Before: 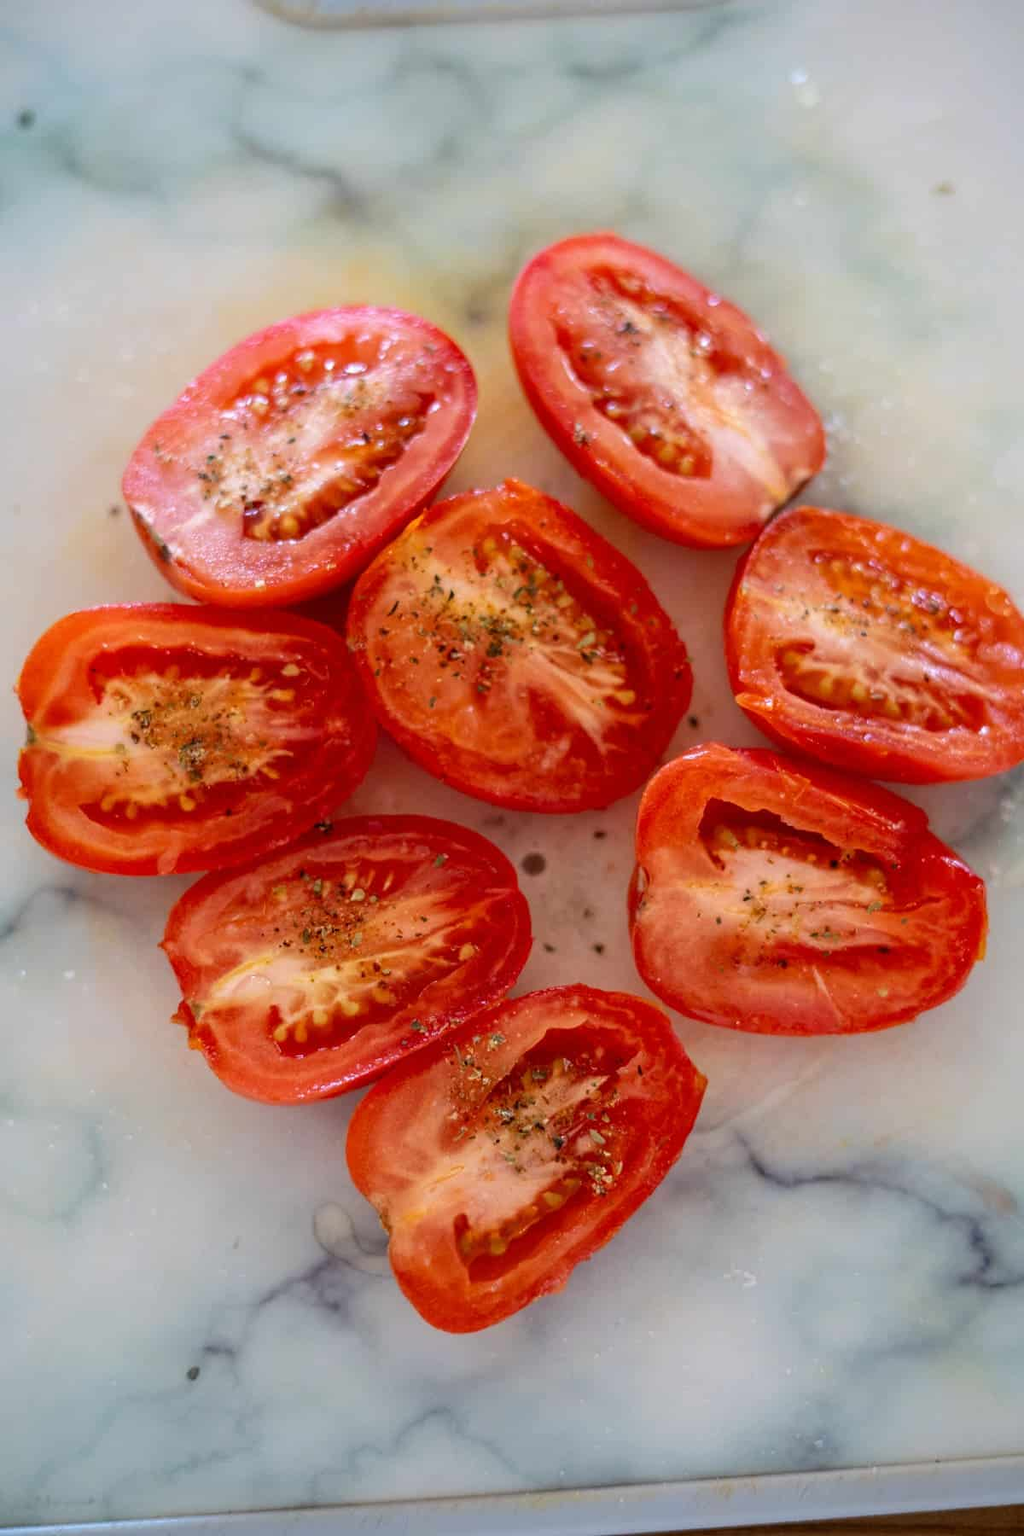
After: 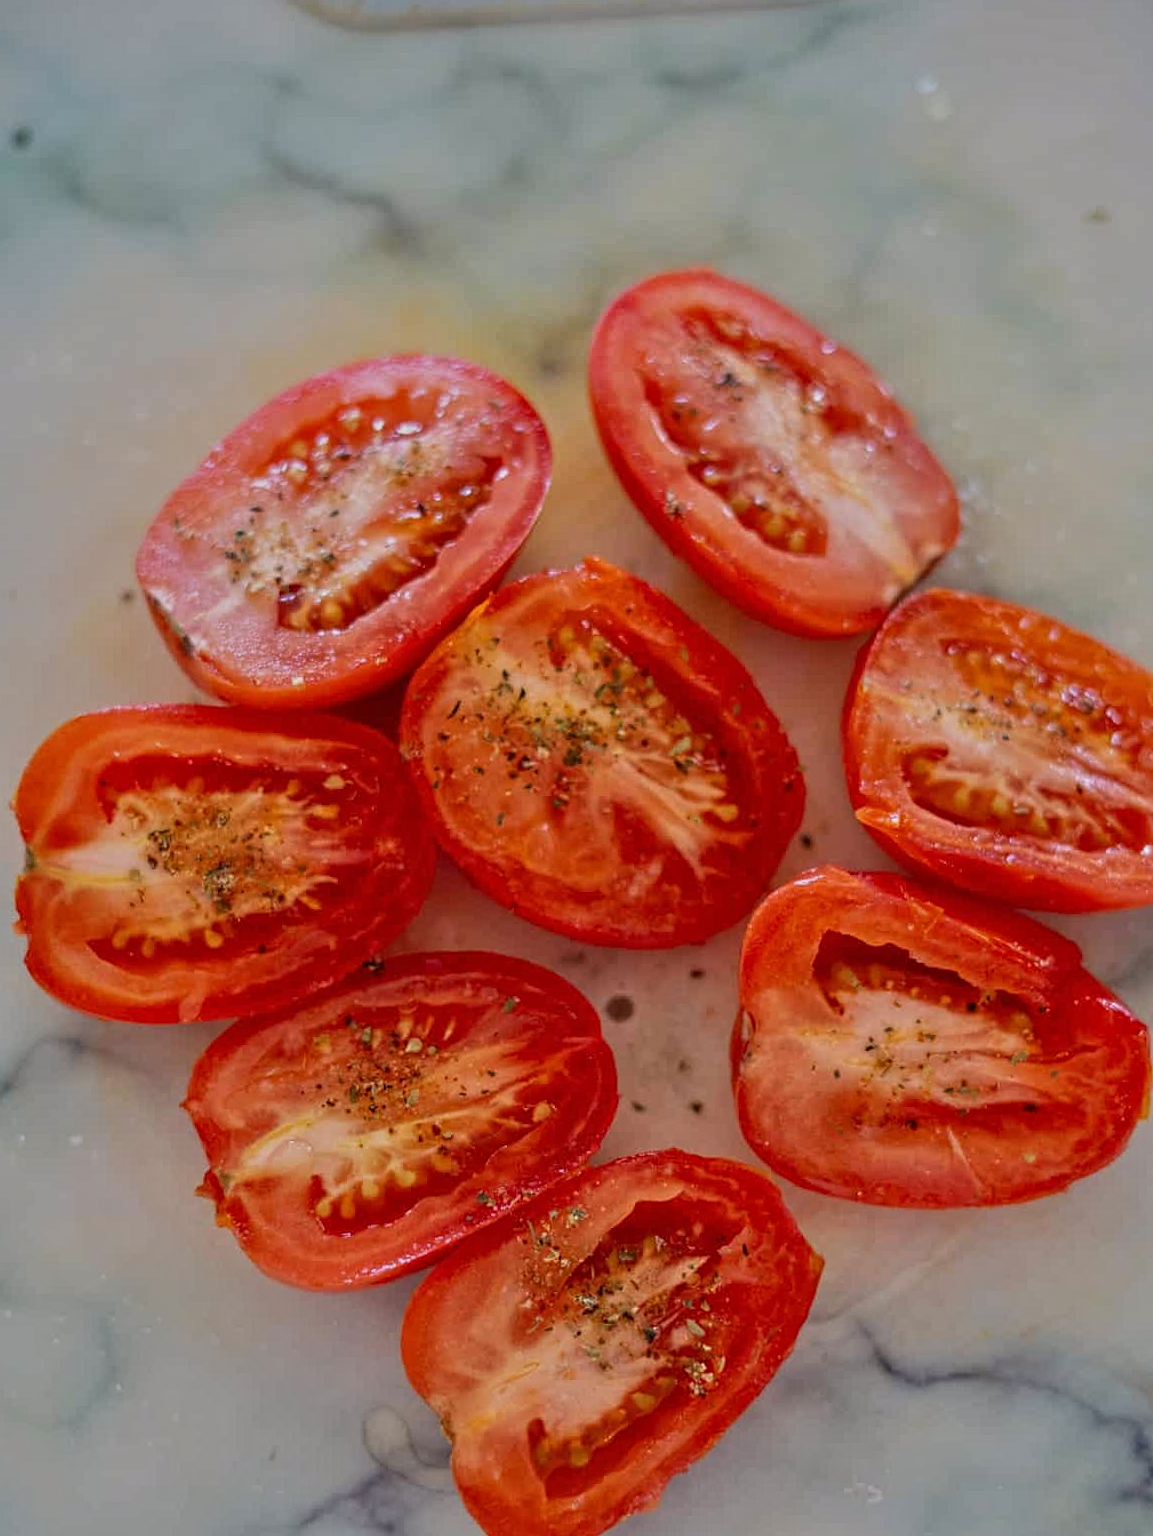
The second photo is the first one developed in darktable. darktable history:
white balance: red 1.009, blue 0.985
tone equalizer: -8 EV -0.002 EV, -7 EV 0.005 EV, -6 EV -0.008 EV, -5 EV 0.007 EV, -4 EV -0.042 EV, -3 EV -0.233 EV, -2 EV -0.662 EV, -1 EV -0.983 EV, +0 EV -0.969 EV, smoothing diameter 2%, edges refinement/feathering 20, mask exposure compensation -1.57 EV, filter diffusion 5
crop and rotate: angle 0.2°, left 0.275%, right 3.127%, bottom 14.18%
contrast equalizer: y [[0.5, 0.5, 0.5, 0.512, 0.552, 0.62], [0.5 ×6], [0.5 ×4, 0.504, 0.553], [0 ×6], [0 ×6]]
